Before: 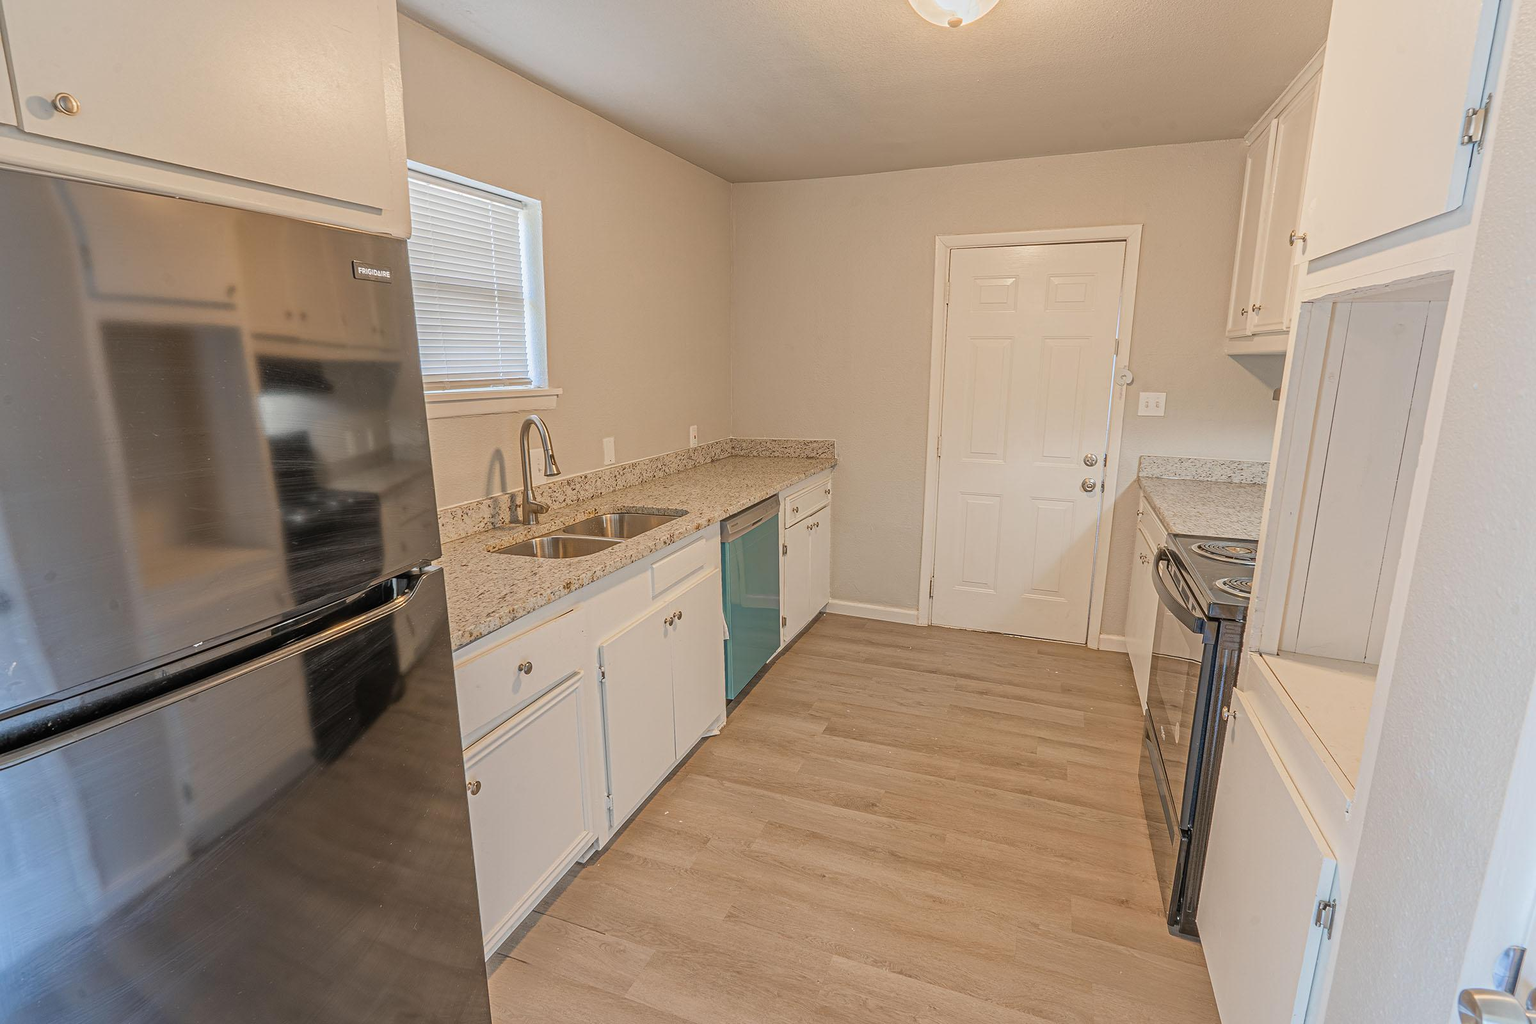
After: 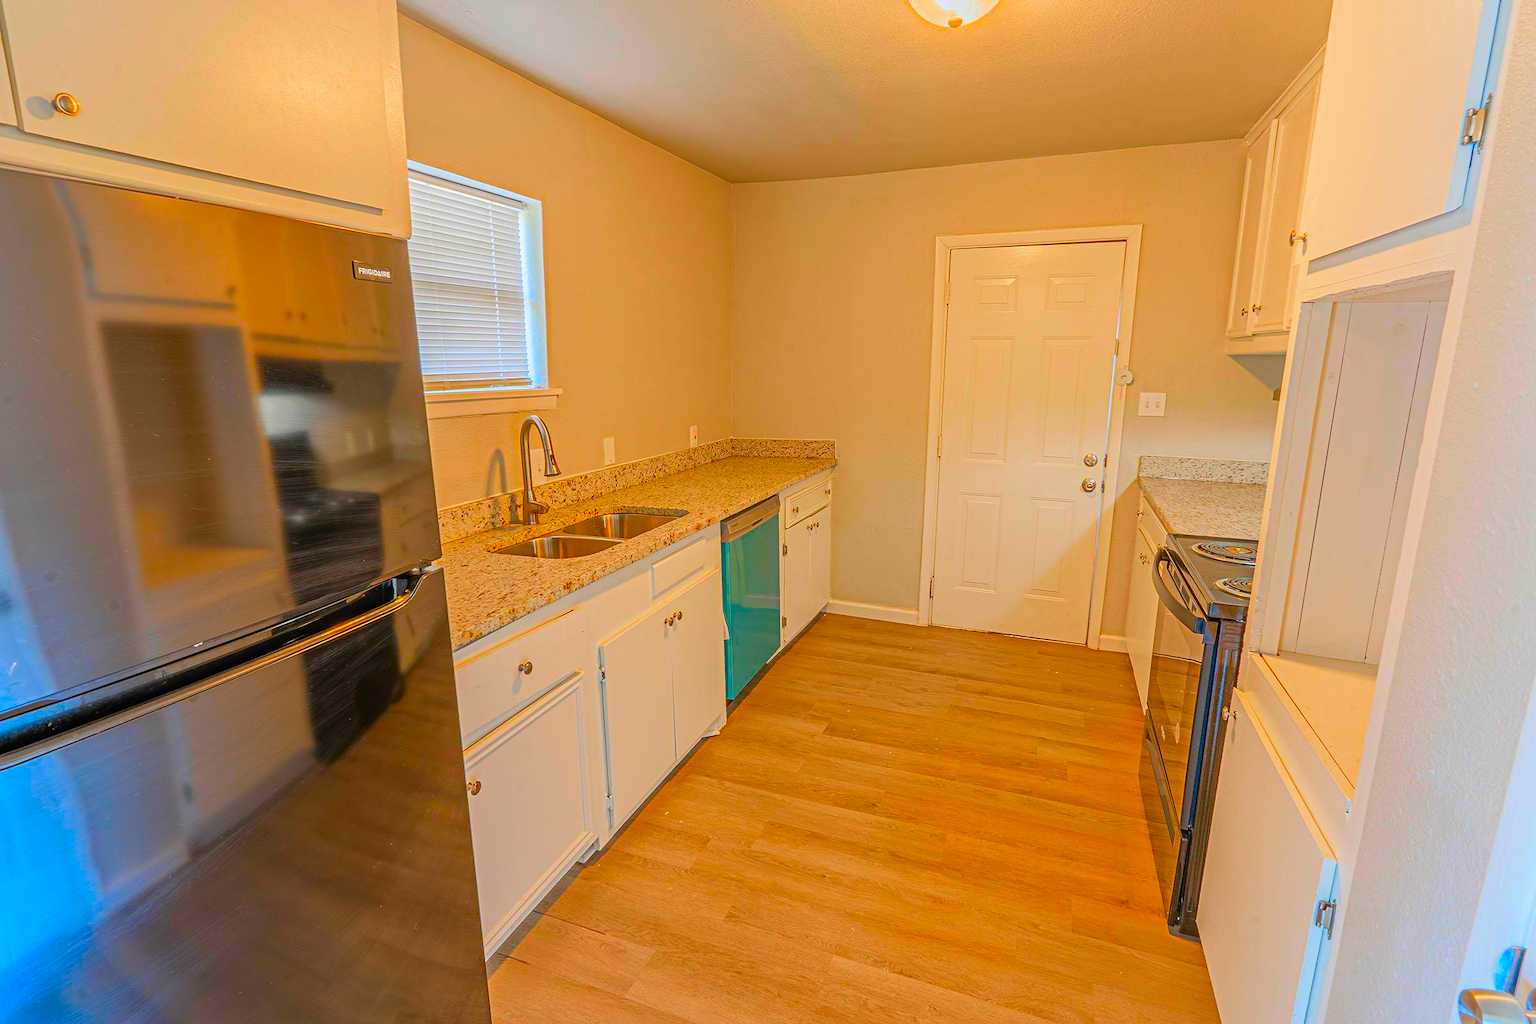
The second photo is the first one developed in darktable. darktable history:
color correction: highlights b* 0.033, saturation 2.96
